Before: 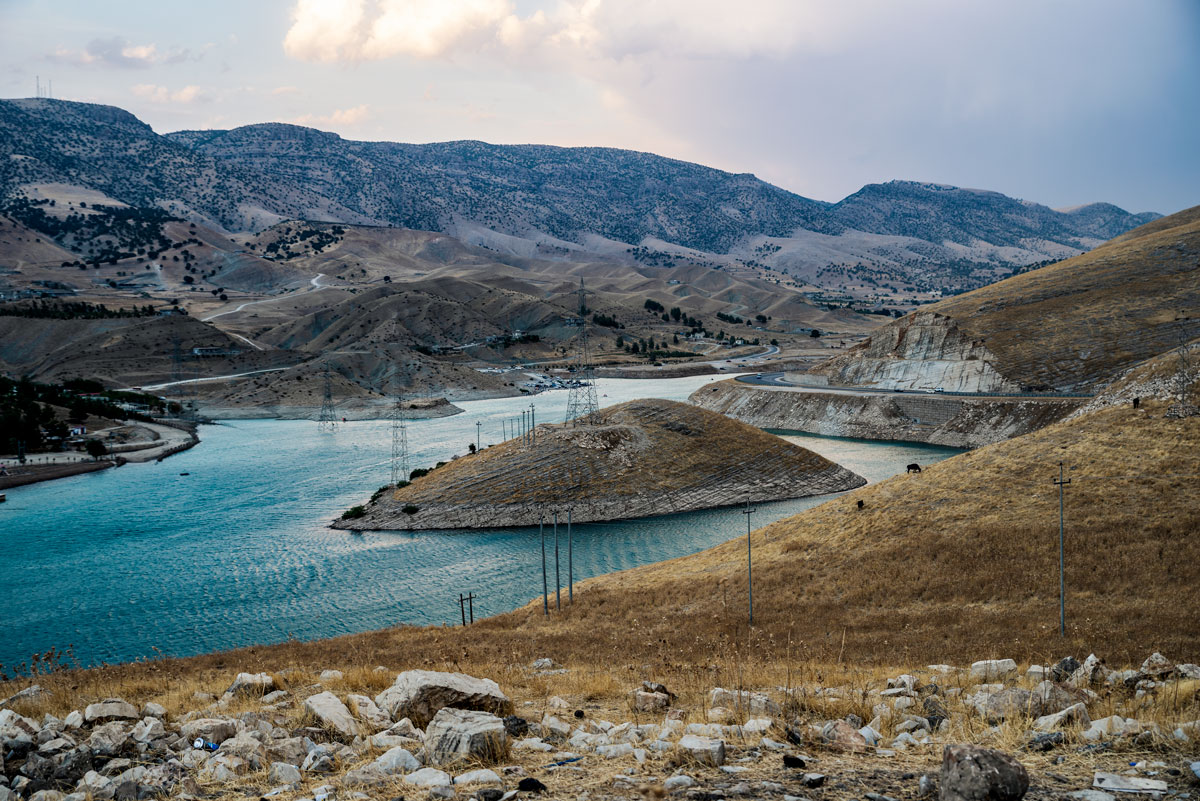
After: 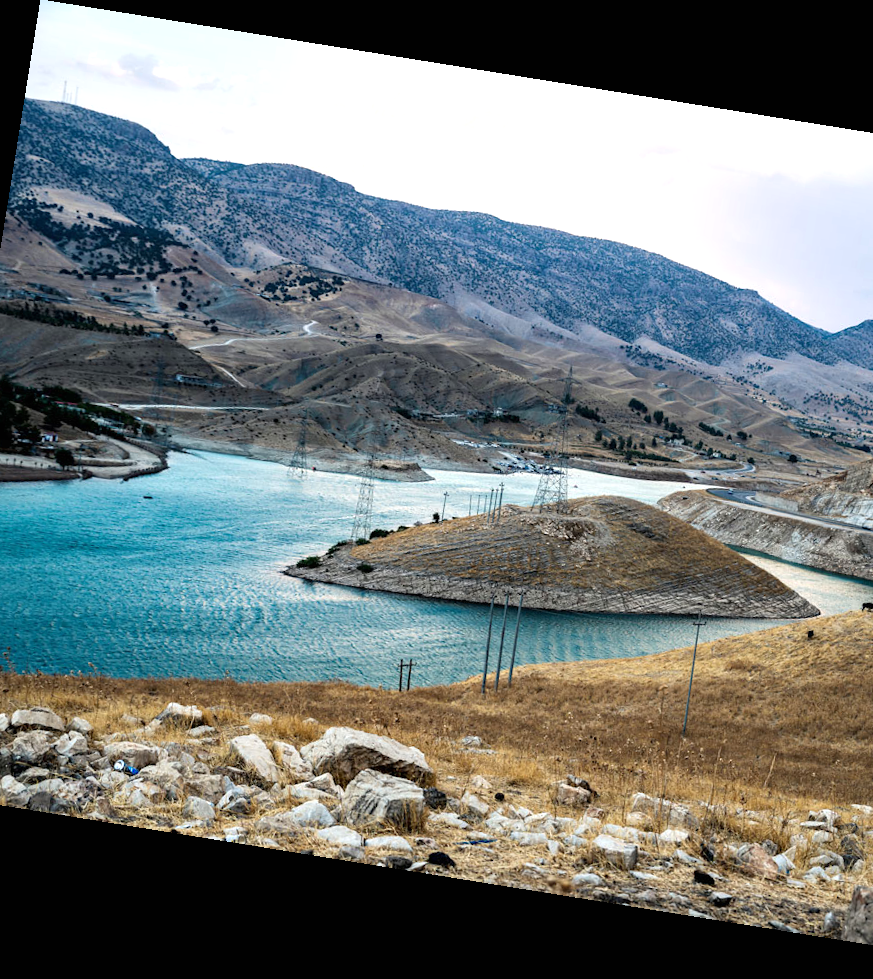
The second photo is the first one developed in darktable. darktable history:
rotate and perspective: rotation 9.12°, automatic cropping off
crop and rotate: left 6.617%, right 26.717%
tone equalizer: on, module defaults
exposure: black level correction 0, exposure 0.7 EV, compensate exposure bias true, compensate highlight preservation false
